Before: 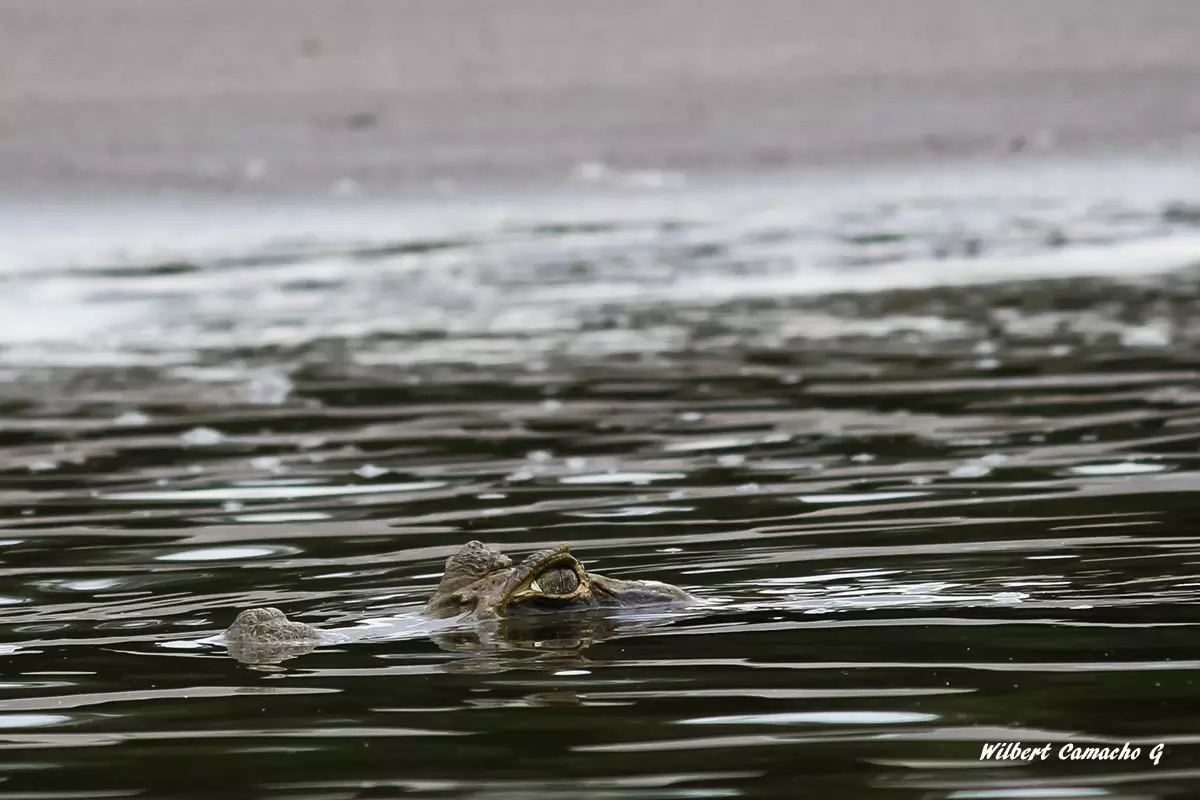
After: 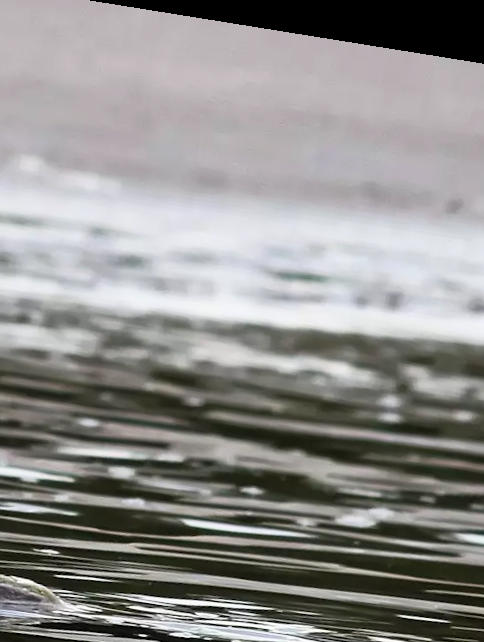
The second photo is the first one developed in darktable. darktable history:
rotate and perspective: rotation 9.12°, automatic cropping off
base curve: curves: ch0 [(0, 0) (0.666, 0.806) (1, 1)]
crop and rotate: left 49.936%, top 10.094%, right 13.136%, bottom 24.256%
